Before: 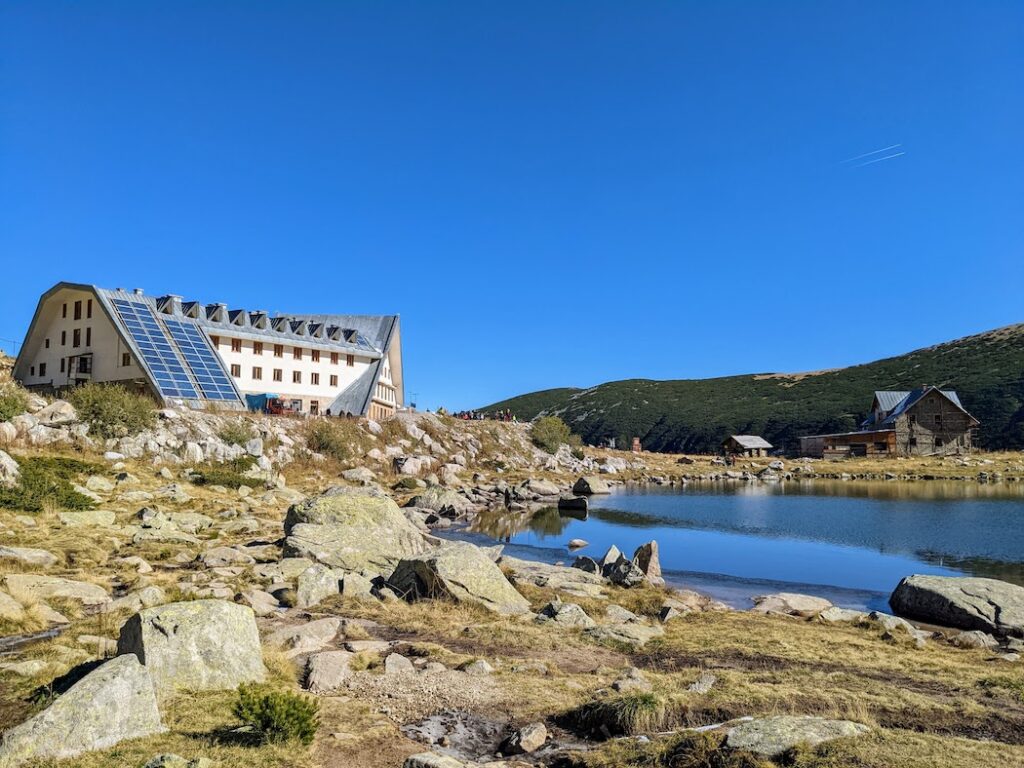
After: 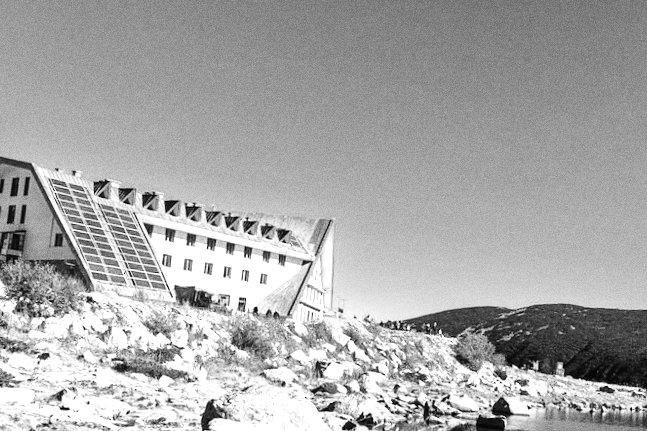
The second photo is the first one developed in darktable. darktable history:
exposure: black level correction 0, exposure 1.2 EV, compensate highlight preservation false
crop and rotate: angle -4.99°, left 2.122%, top 6.945%, right 27.566%, bottom 30.519%
grain: coarseness 8.68 ISO, strength 31.94%
contrast brightness saturation: contrast 0.2, brightness -0.11, saturation 0.1
monochrome: a 30.25, b 92.03
local contrast: mode bilateral grid, contrast 20, coarseness 50, detail 120%, midtone range 0.2
color balance rgb: shadows lift › chroma 3%, shadows lift › hue 280.8°, power › hue 330°, highlights gain › chroma 3%, highlights gain › hue 75.6°, global offset › luminance 0.7%, perceptual saturation grading › global saturation 20%, perceptual saturation grading › highlights -25%, perceptual saturation grading › shadows 50%, global vibrance 20.33%
